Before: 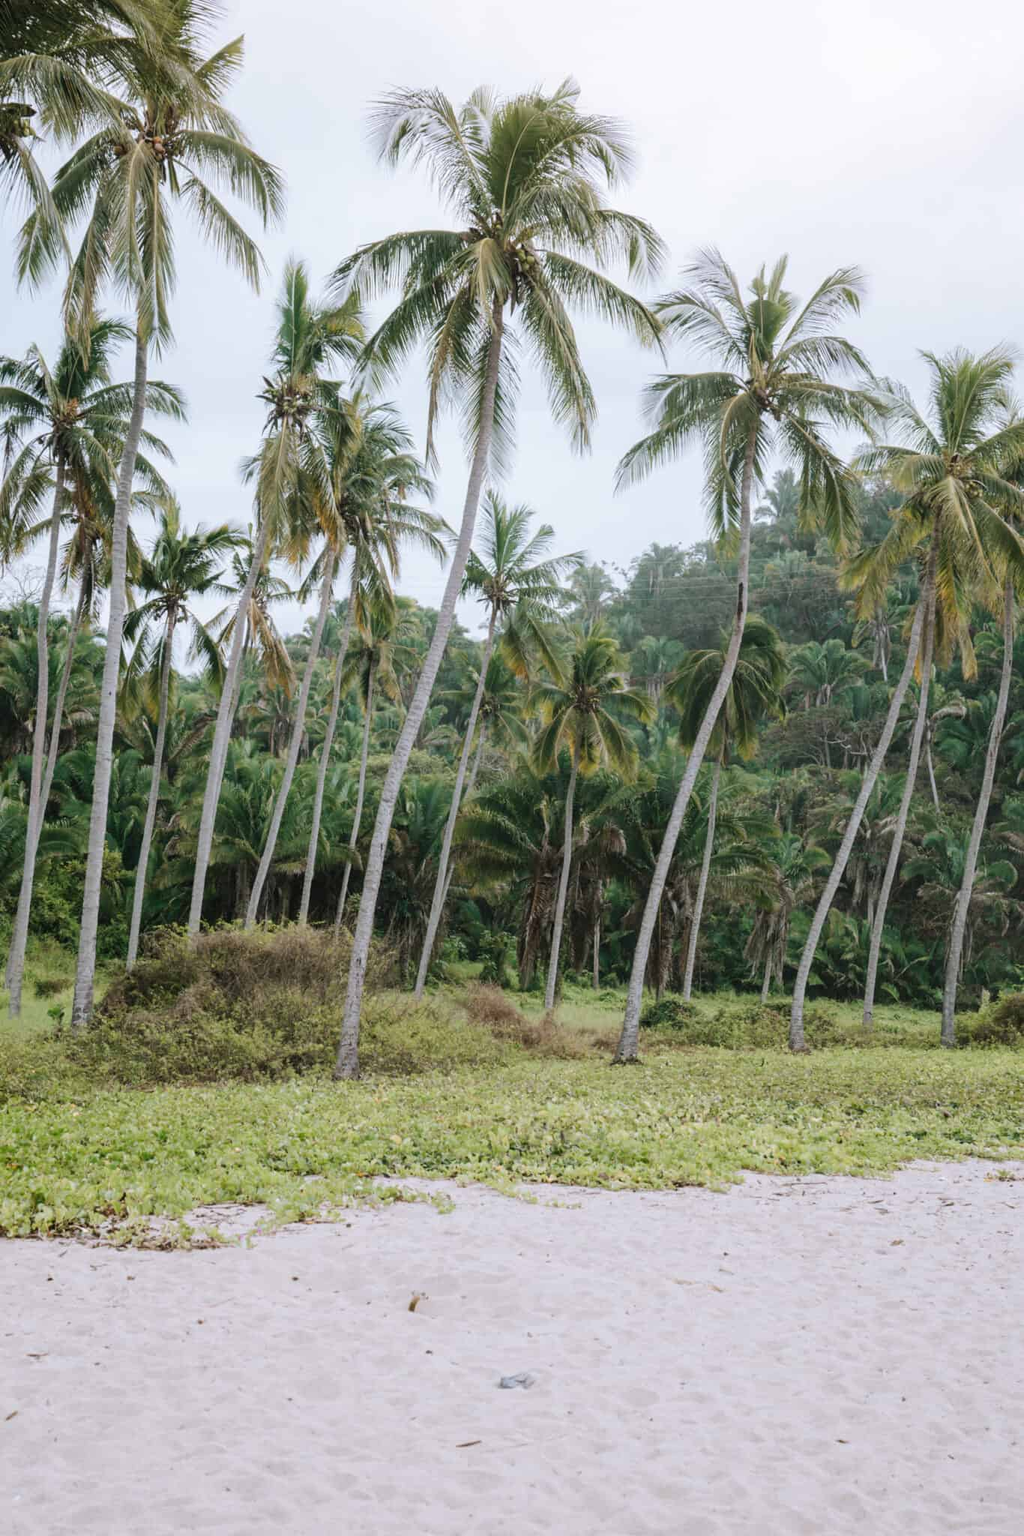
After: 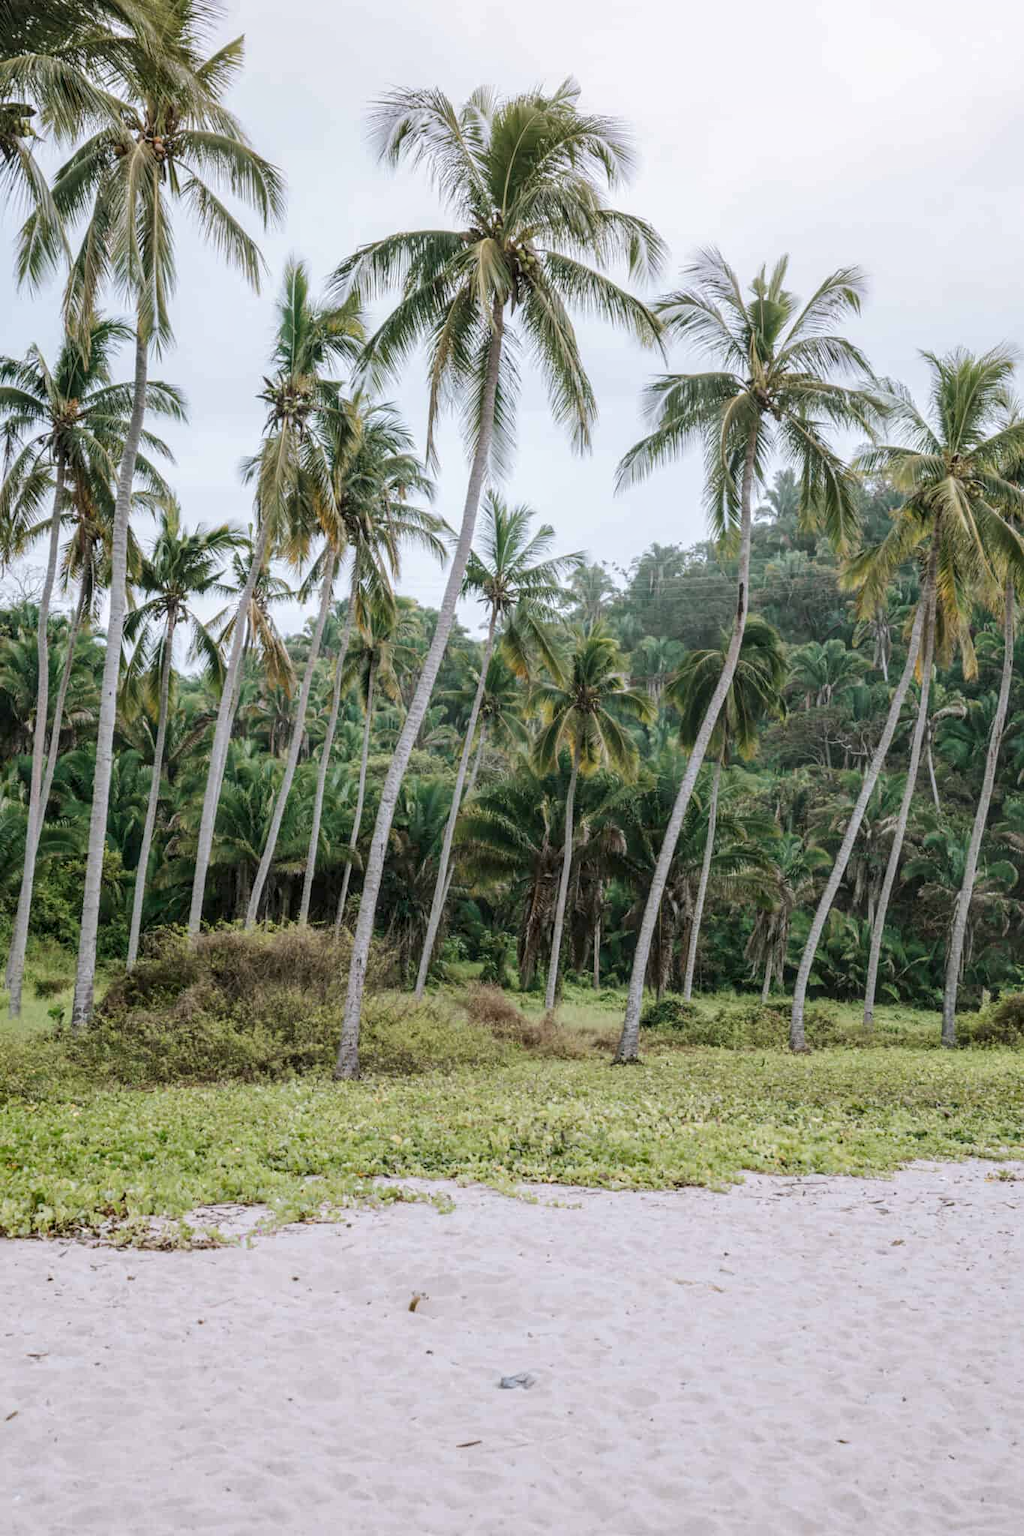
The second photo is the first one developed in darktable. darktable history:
exposure: exposure -0.041 EV, compensate highlight preservation false
local contrast: on, module defaults
